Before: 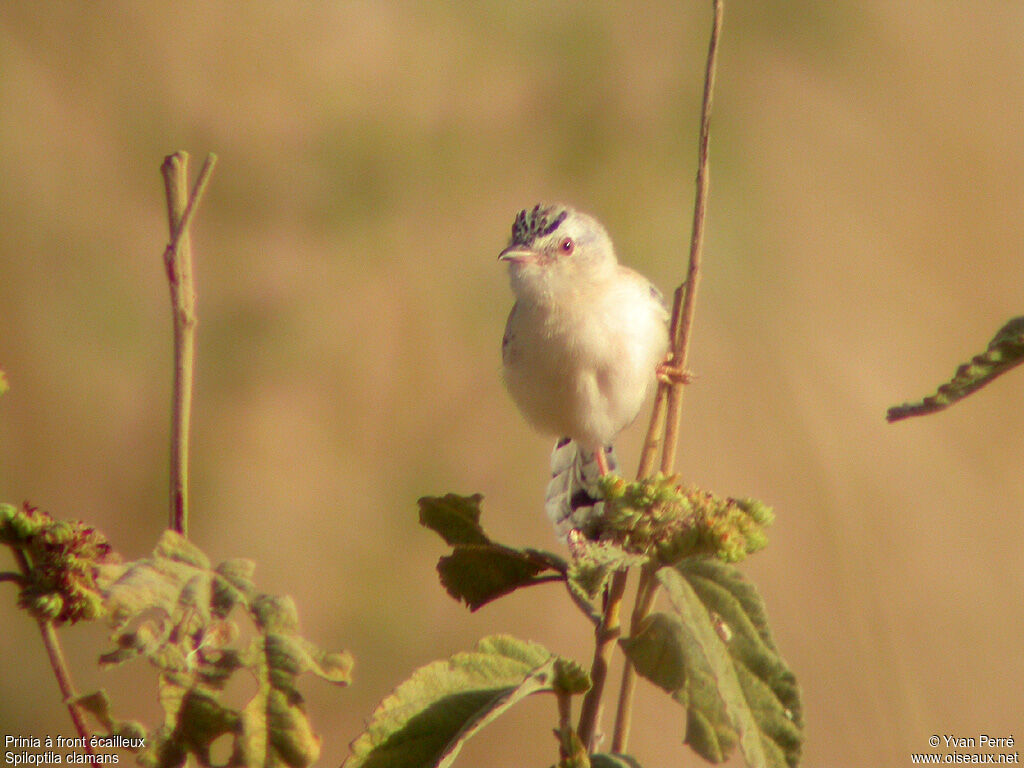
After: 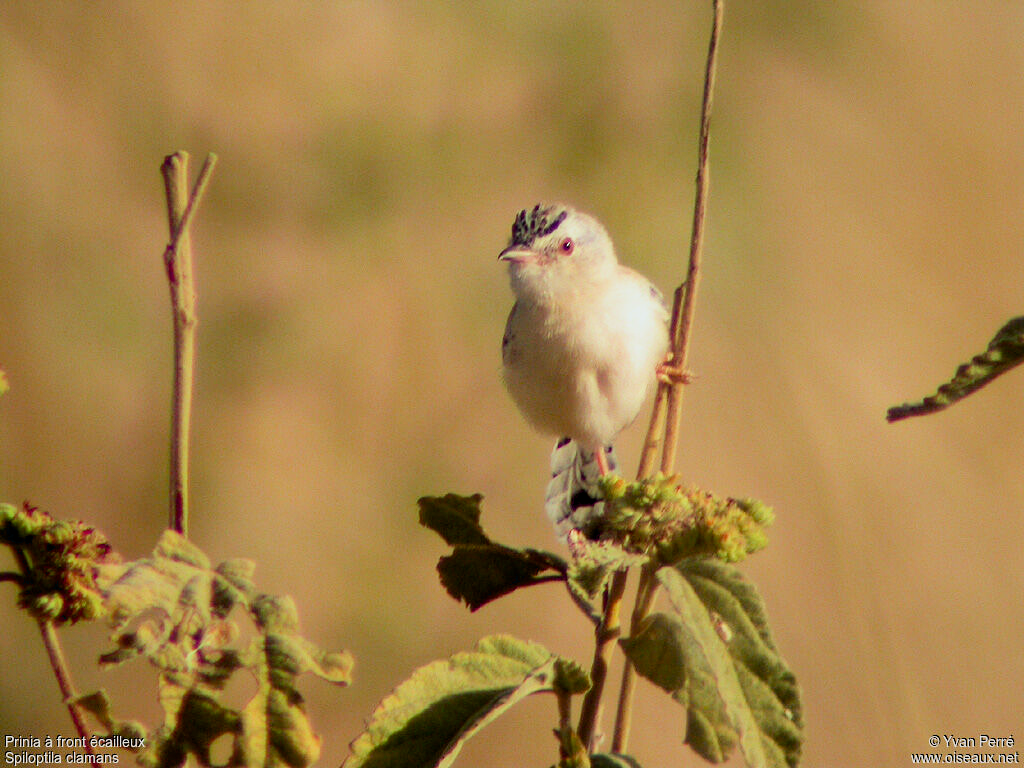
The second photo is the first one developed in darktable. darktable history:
haze removal: compatibility mode true, adaptive false
shadows and highlights: radius 133.83, soften with gaussian
exposure: black level correction 0.007, exposure 0.093 EV, compensate highlight preservation false
filmic rgb: black relative exposure -7.5 EV, white relative exposure 5 EV, hardness 3.31, contrast 1.3, contrast in shadows safe
